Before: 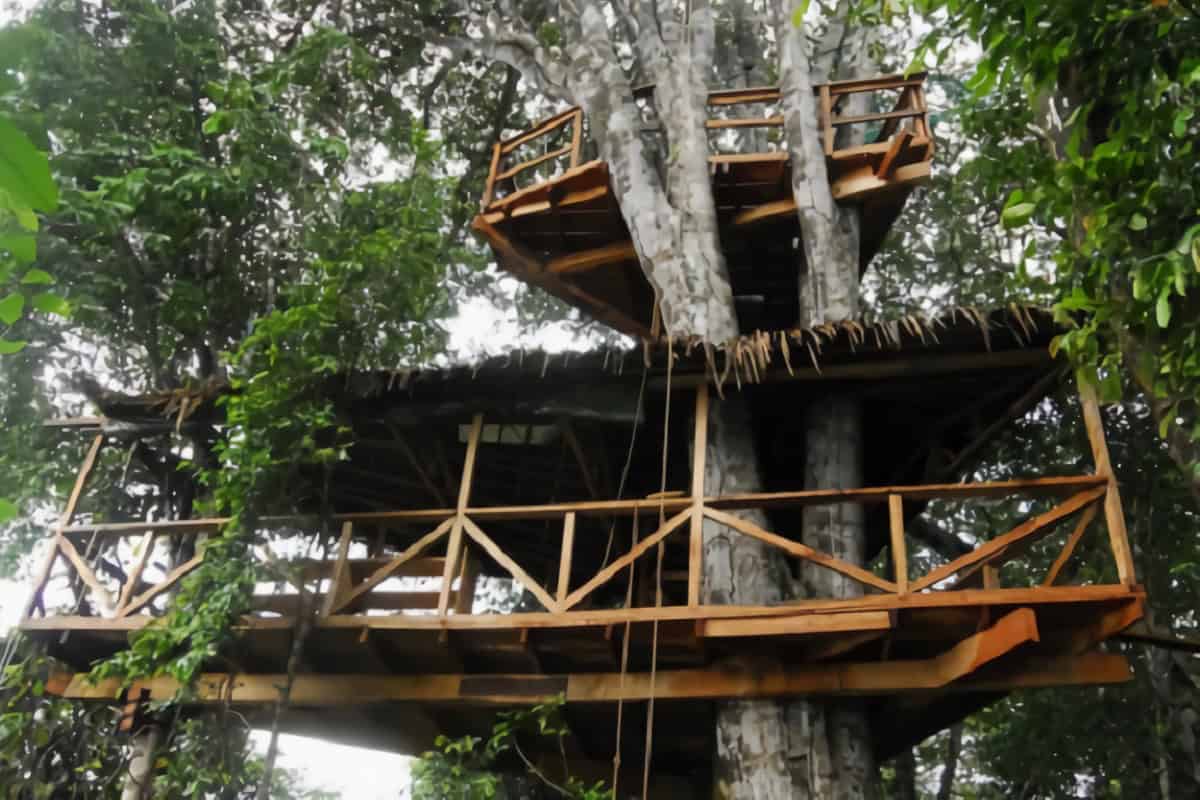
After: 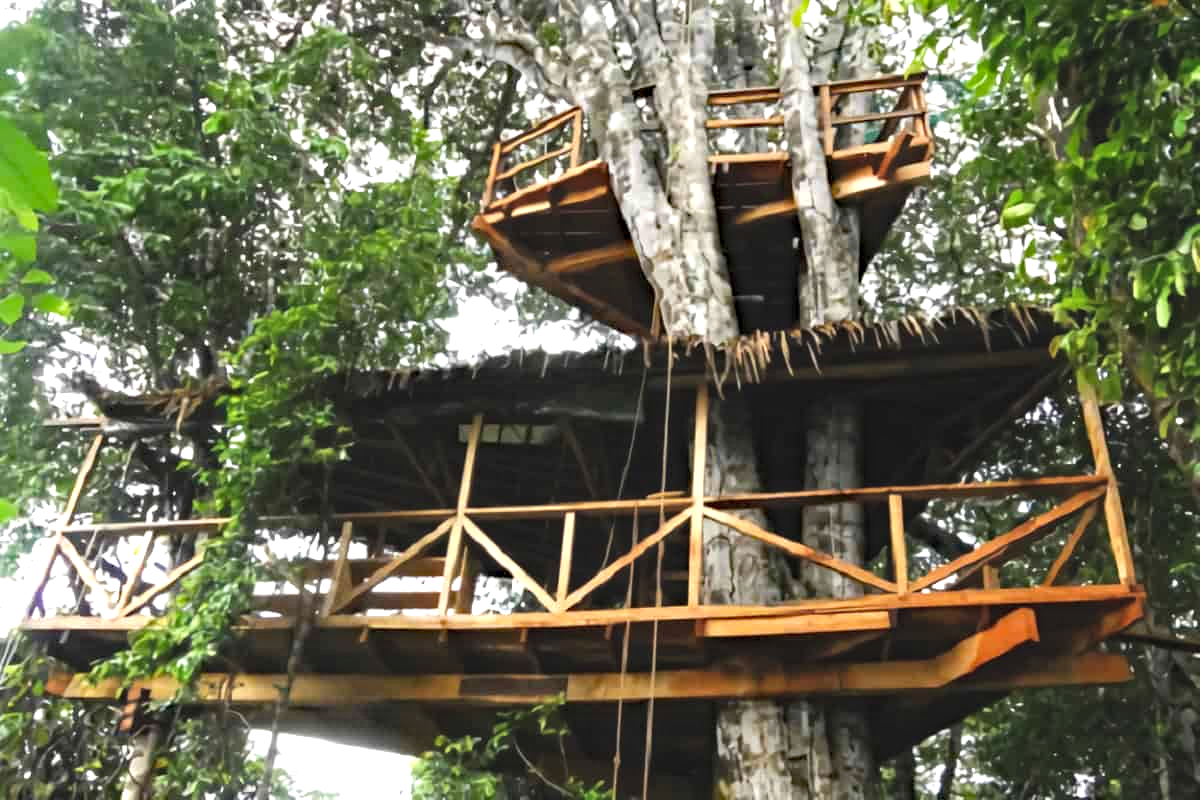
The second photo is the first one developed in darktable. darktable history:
tone equalizer: on, module defaults
local contrast: highlights 100%, shadows 100%, detail 120%, midtone range 0.2
exposure: black level correction -0.005, exposure 1 EV, compensate highlight preservation false
haze removal: strength 0.42, compatibility mode true, adaptive false
